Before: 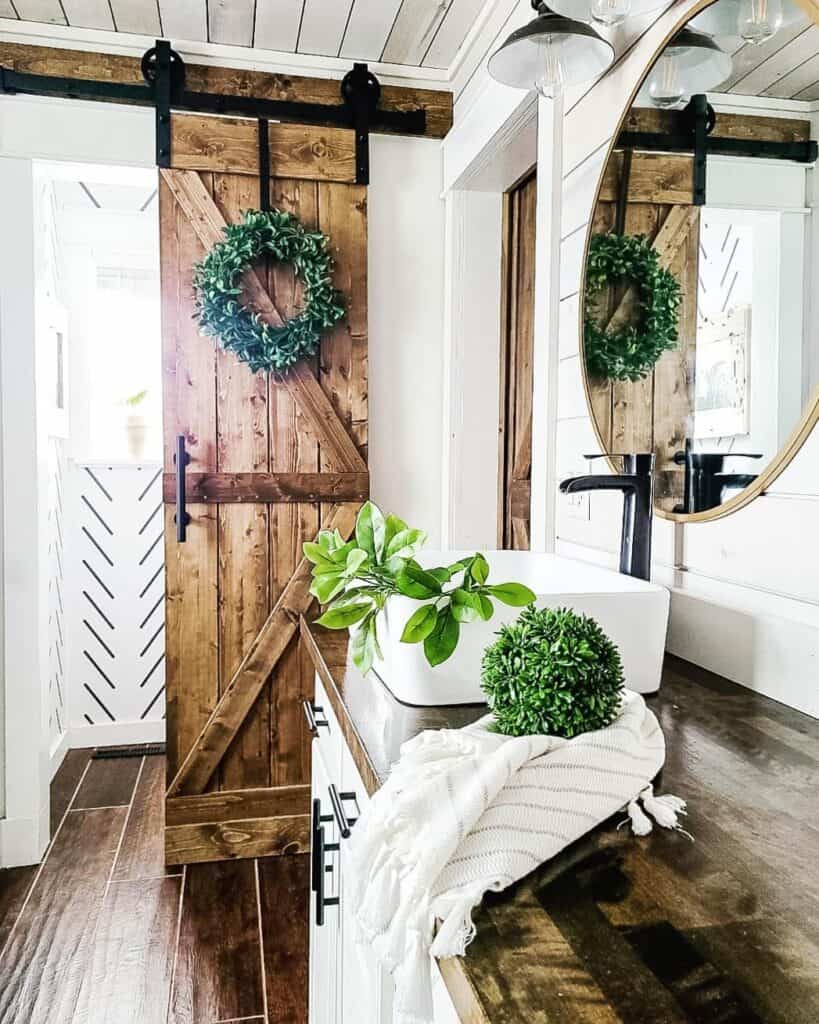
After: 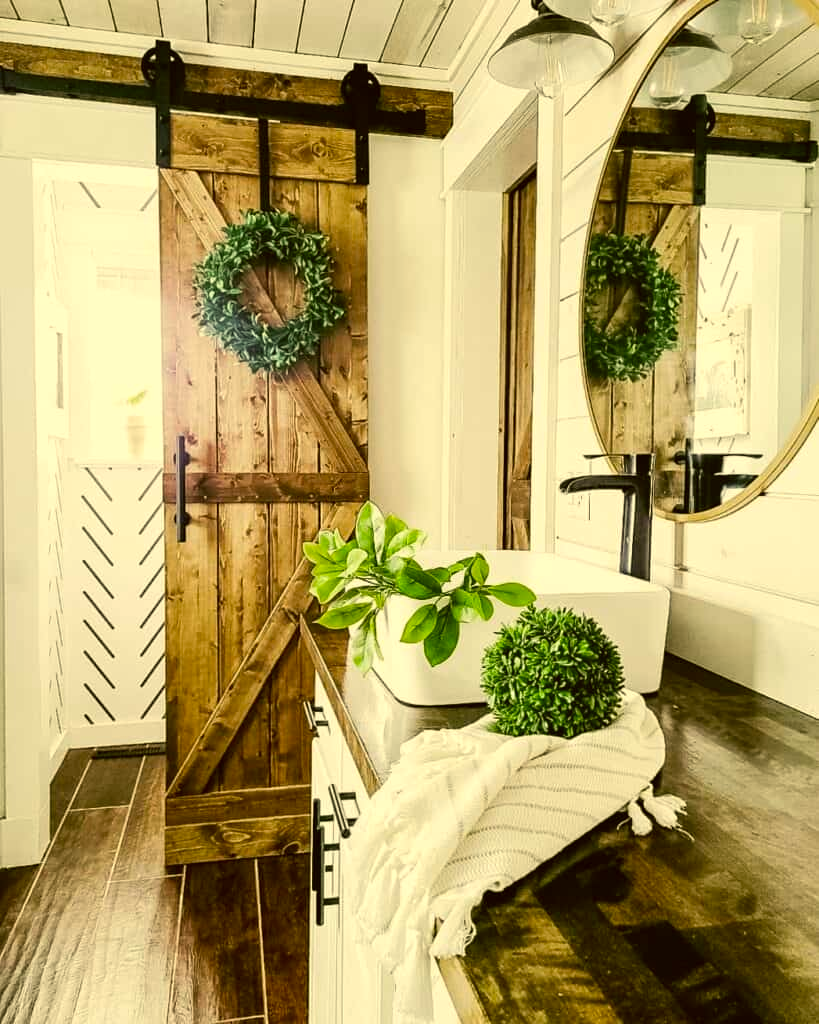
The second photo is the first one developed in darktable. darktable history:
color correction: highlights a* 0.146, highlights b* 29.68, shadows a* -0.296, shadows b* 21.11
